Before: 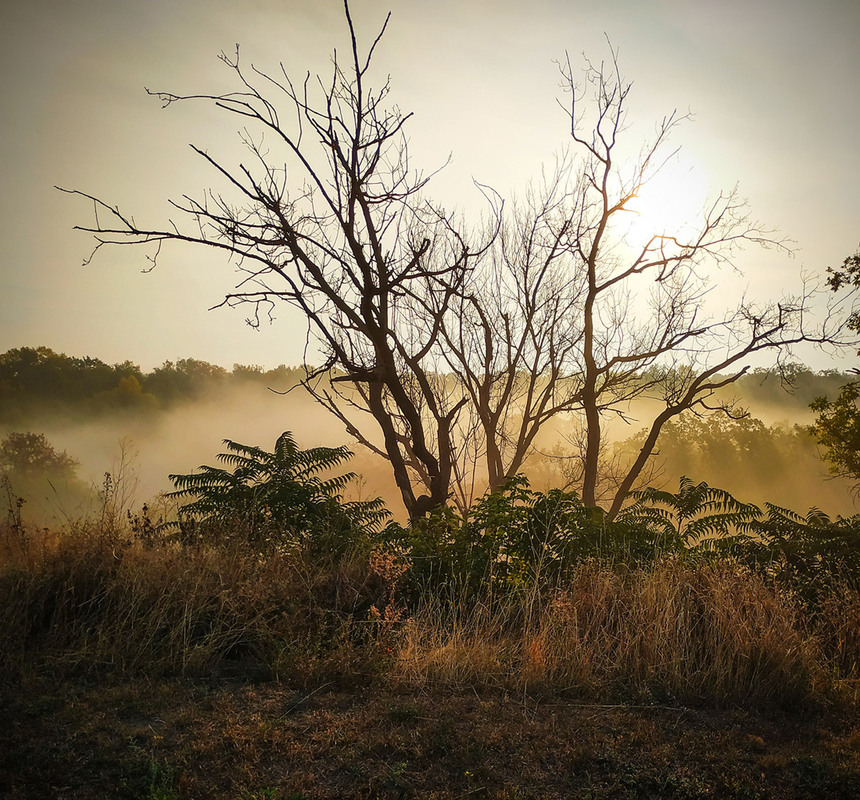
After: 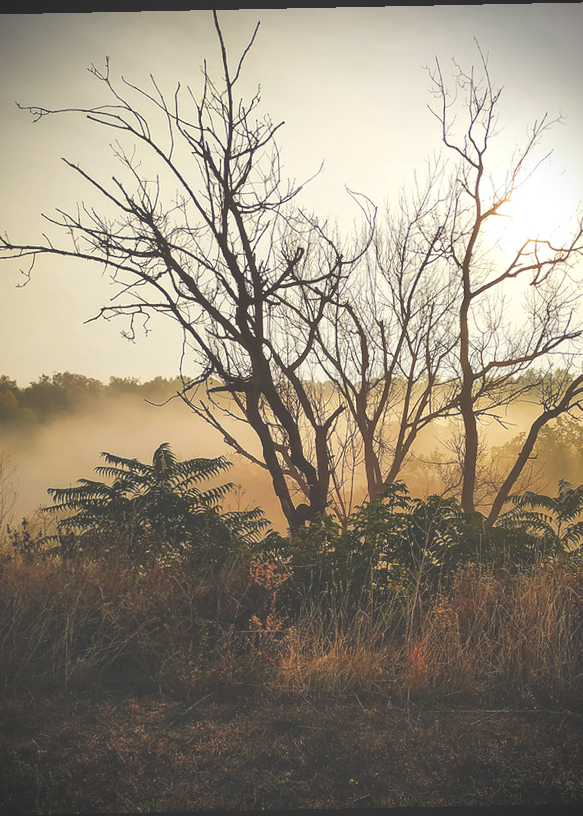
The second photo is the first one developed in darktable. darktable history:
vignetting: dithering 8-bit output, unbound false
crop and rotate: left 15.055%, right 18.278%
color zones: curves: ch2 [(0, 0.5) (0.143, 0.5) (0.286, 0.489) (0.415, 0.421) (0.571, 0.5) (0.714, 0.5) (0.857, 0.5) (1, 0.5)]
rotate and perspective: rotation -1.17°, automatic cropping off
exposure: black level correction -0.041, exposure 0.064 EV, compensate highlight preservation false
